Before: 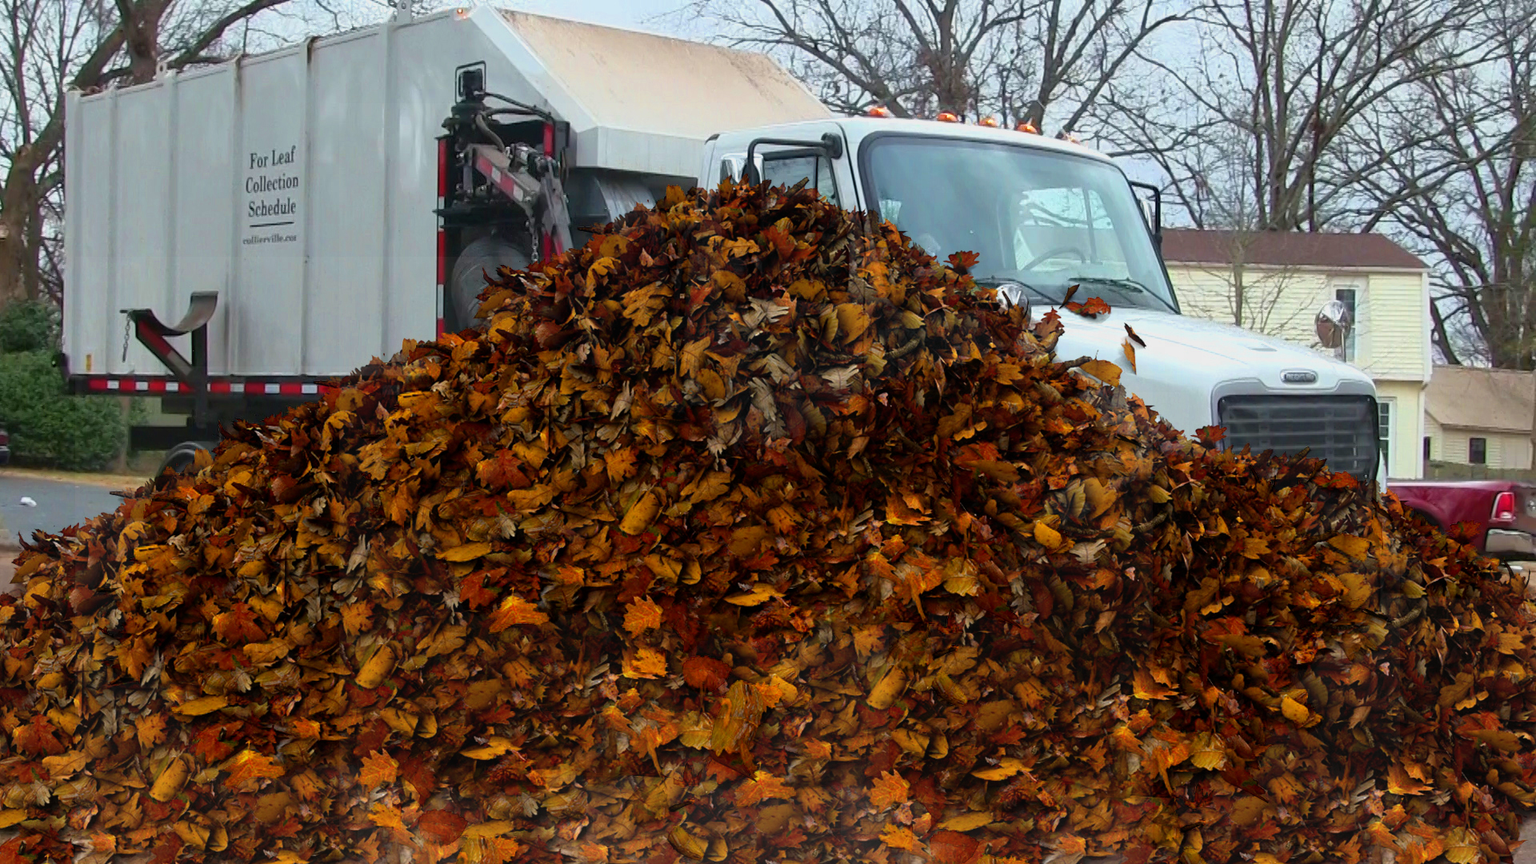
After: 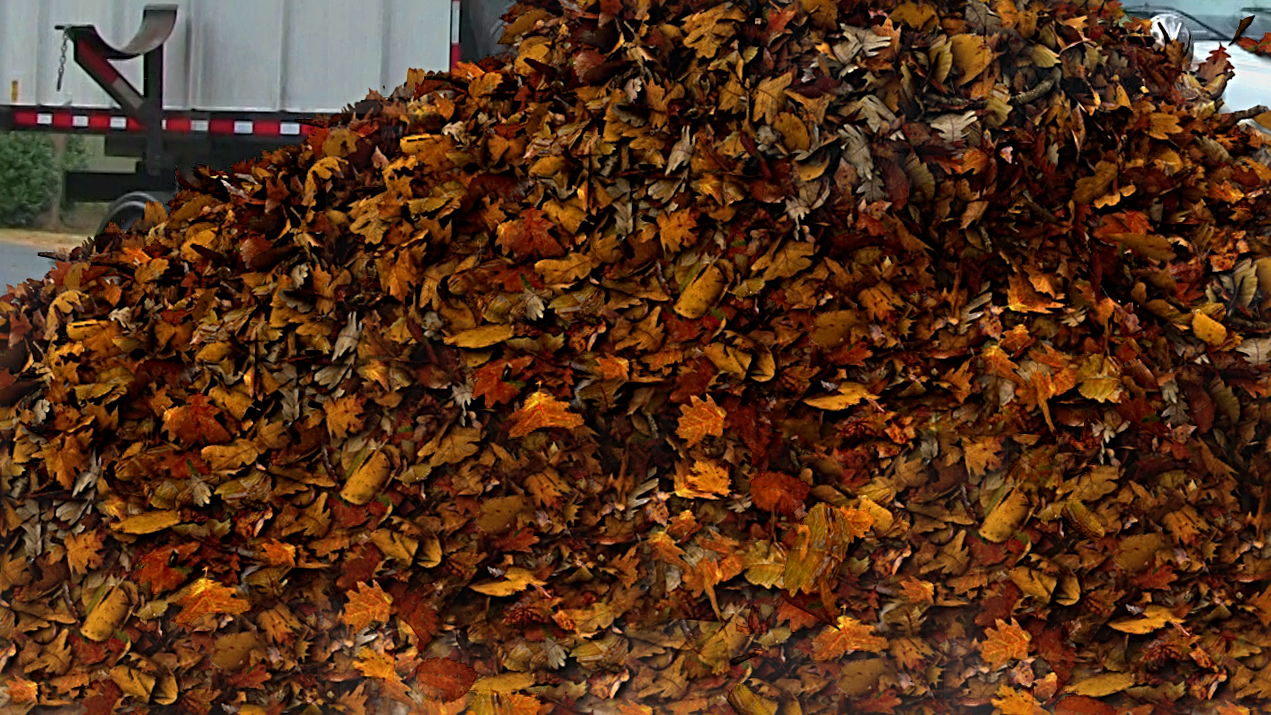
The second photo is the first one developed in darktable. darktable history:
crop and rotate: angle -1.05°, left 3.677%, top 31.63%, right 27.934%
base curve: curves: ch0 [(0, 0) (0.297, 0.298) (1, 1)], preserve colors none
sharpen: radius 3.986
